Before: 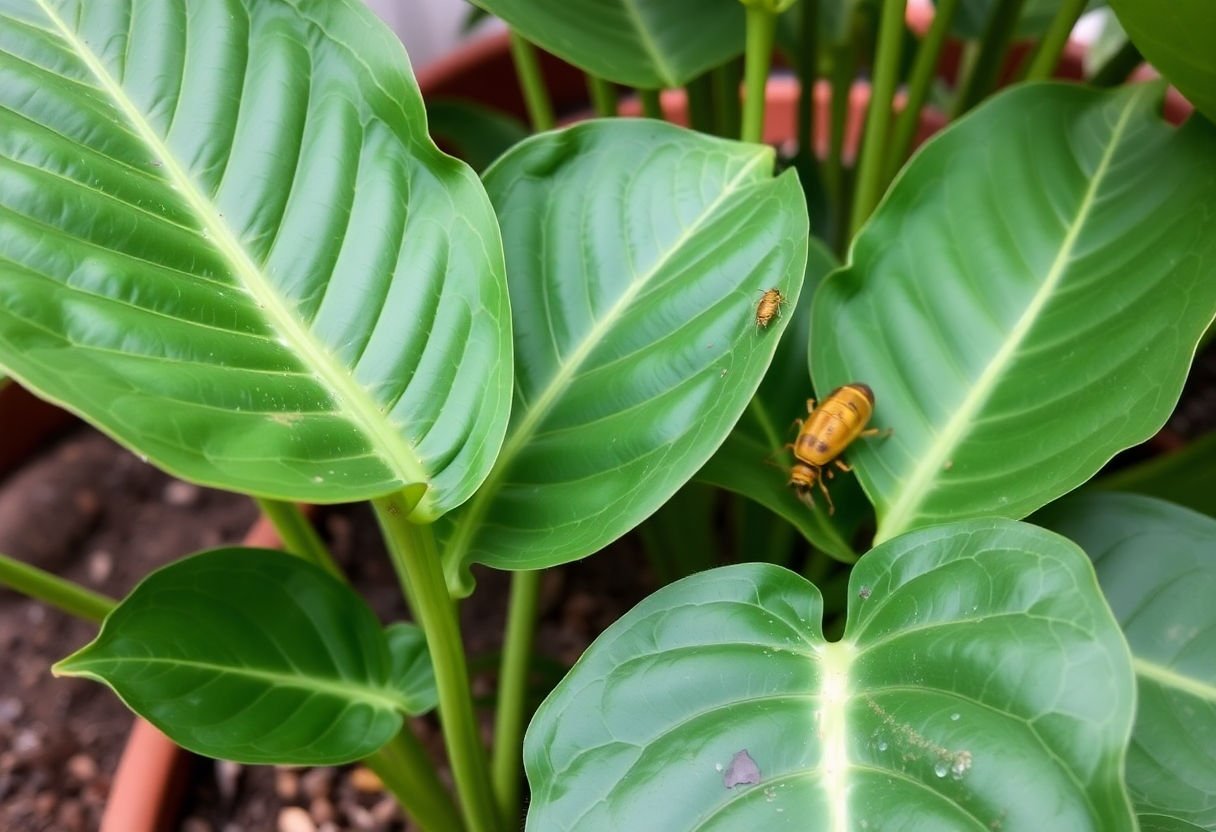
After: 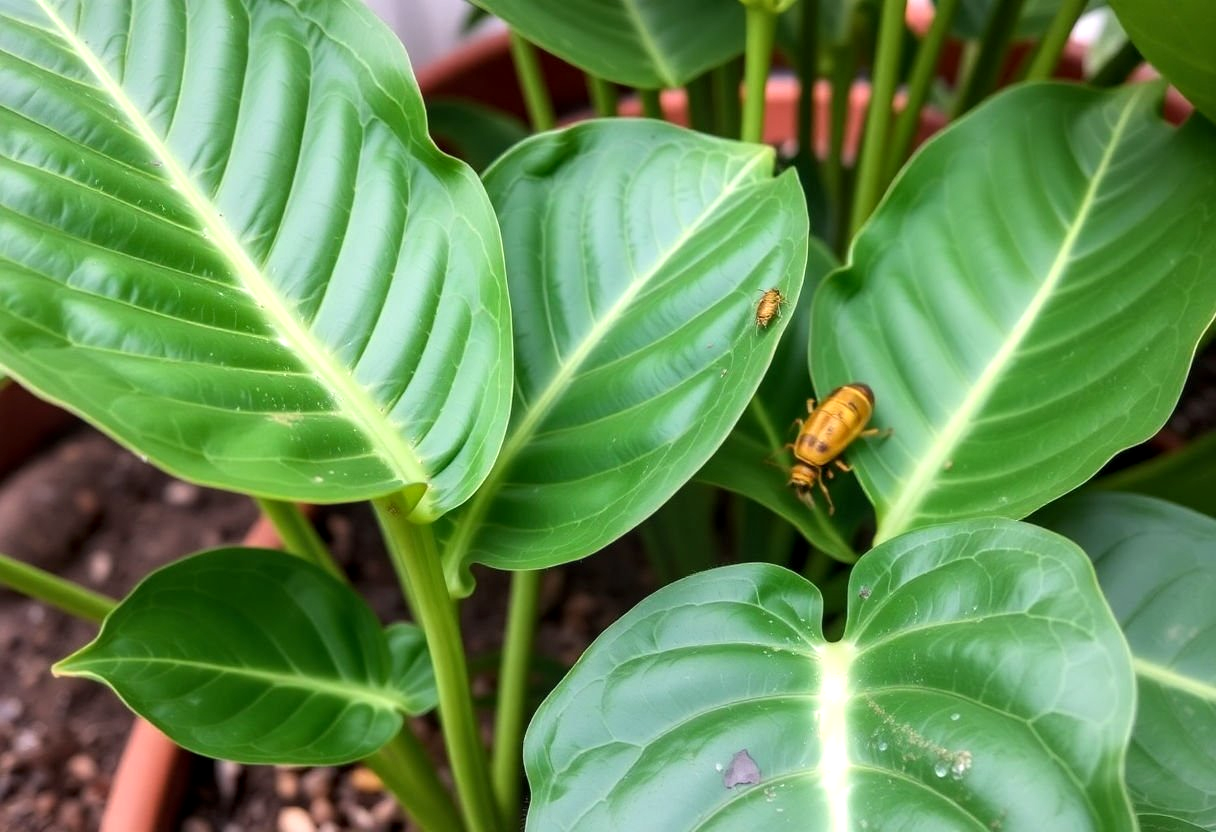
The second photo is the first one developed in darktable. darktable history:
exposure: exposure 0.202 EV, compensate exposure bias true, compensate highlight preservation false
local contrast: on, module defaults
